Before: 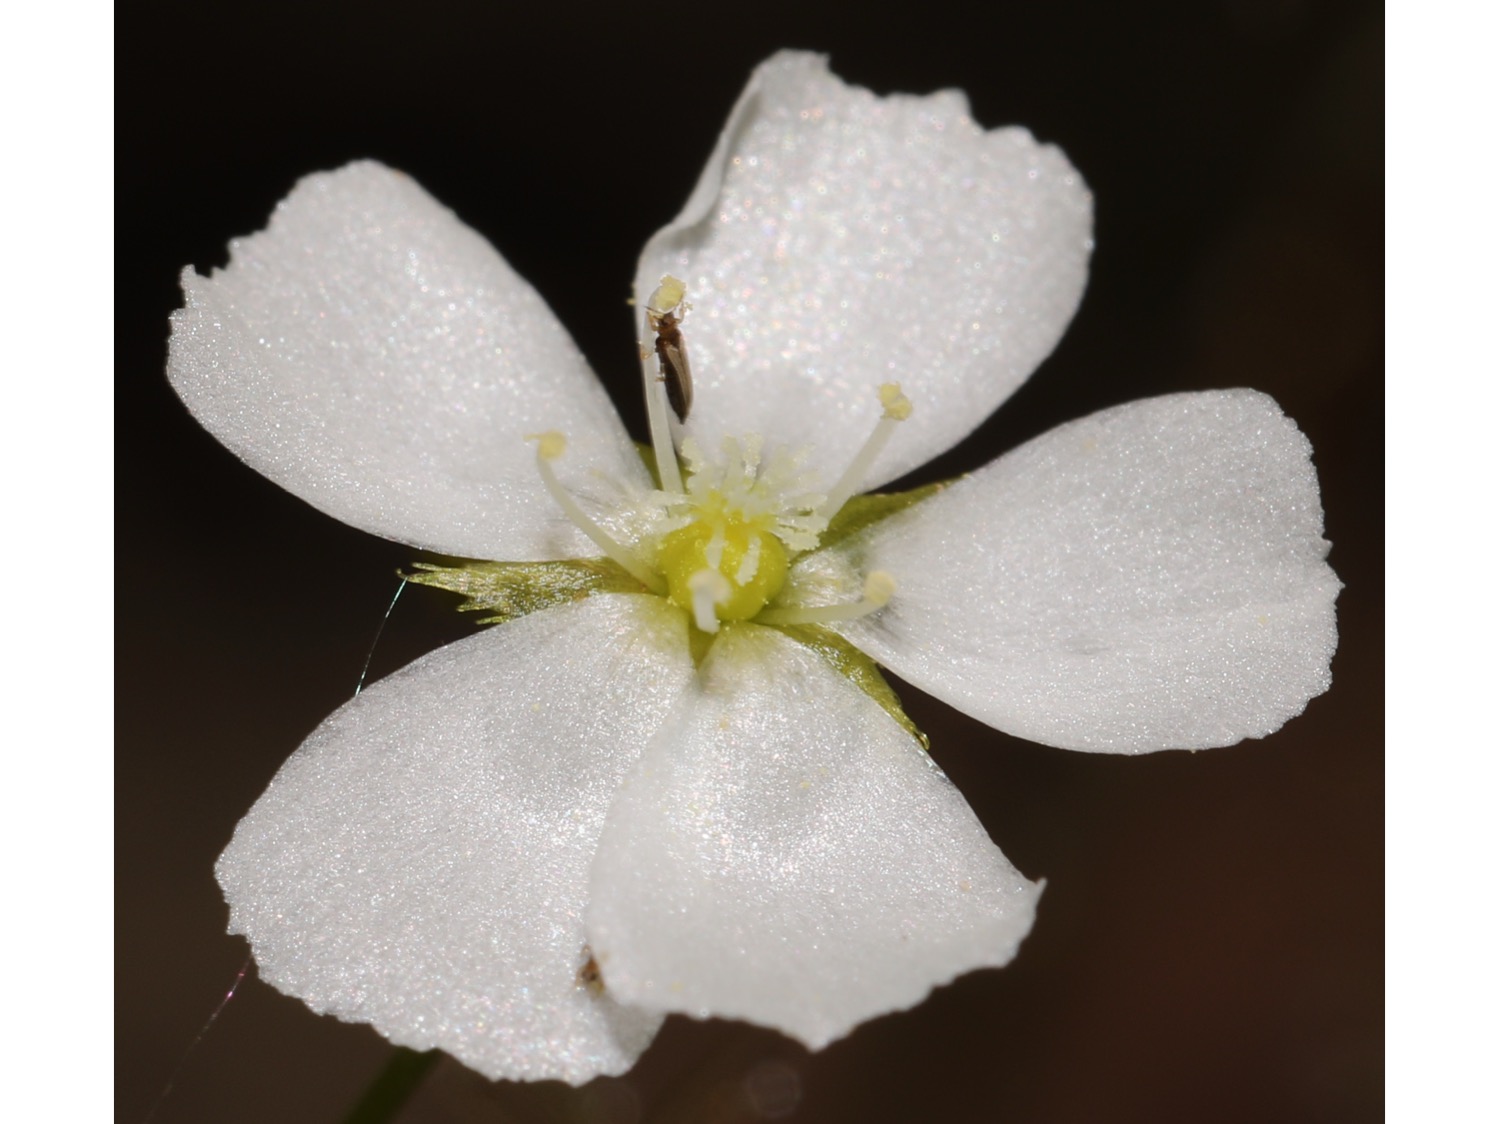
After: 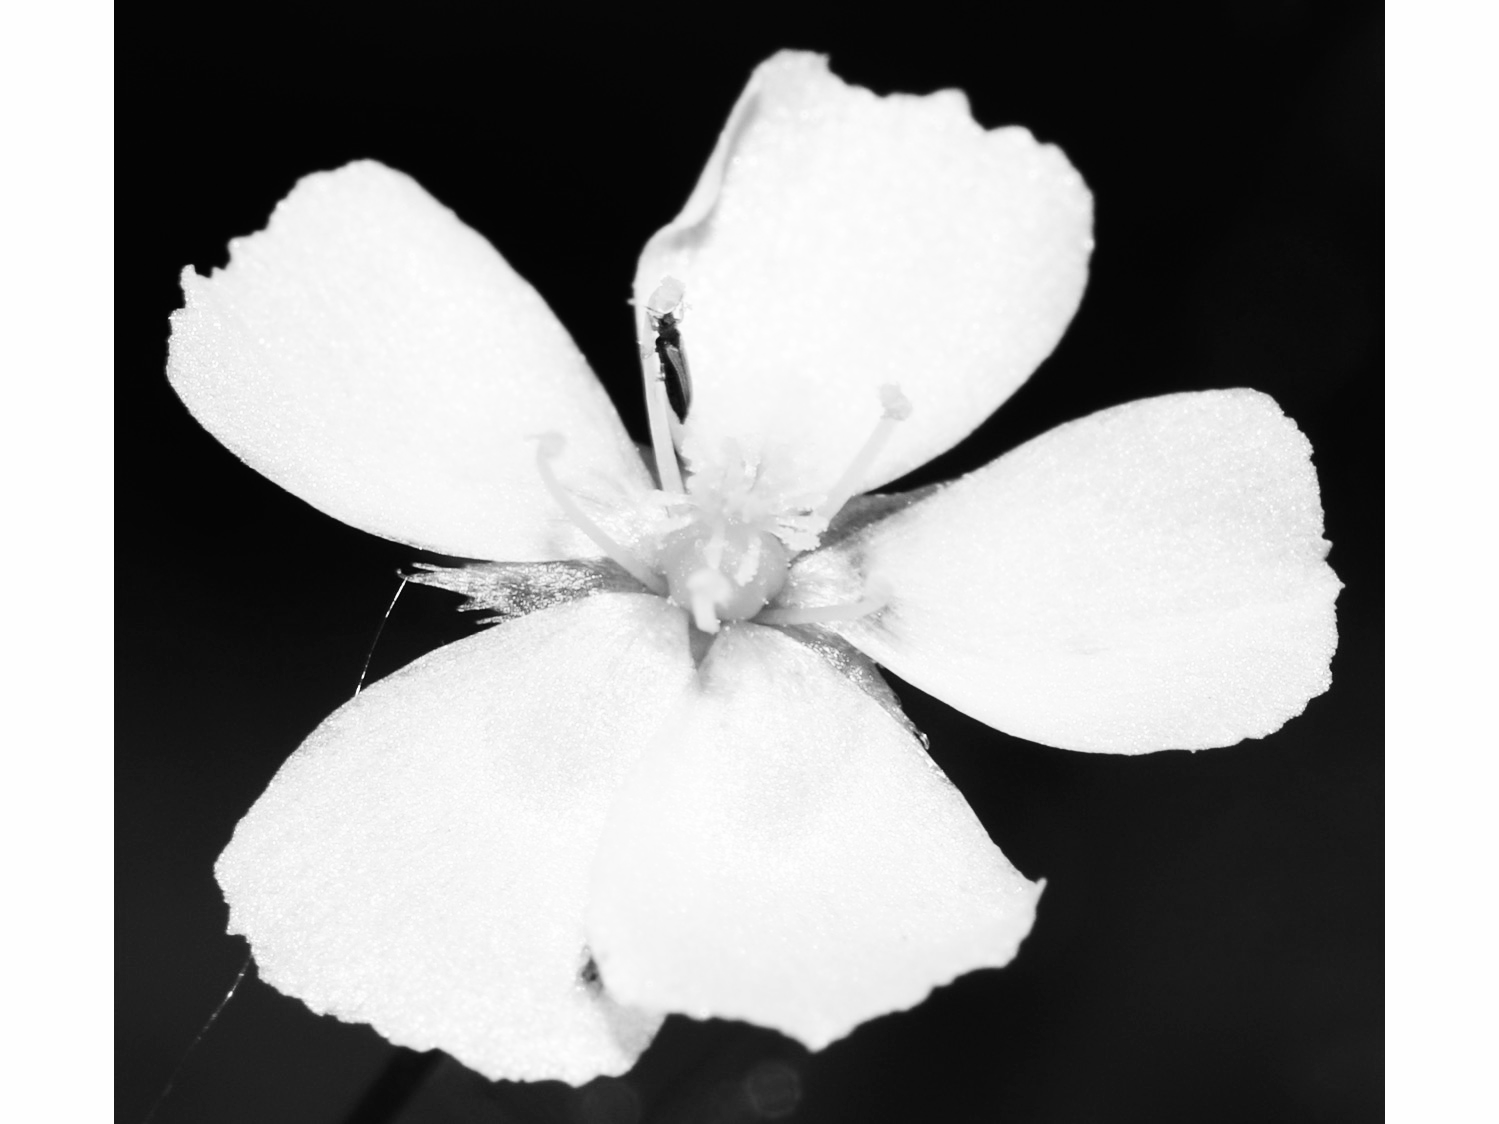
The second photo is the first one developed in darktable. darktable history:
color calibration: output gray [0.18, 0.41, 0.41, 0], illuminant same as pipeline (D50), adaptation XYZ, x 0.346, y 0.358, temperature 5016.64 K
base curve: curves: ch0 [(0, 0) (0.007, 0.004) (0.027, 0.03) (0.046, 0.07) (0.207, 0.54) (0.442, 0.872) (0.673, 0.972) (1, 1)], preserve colors none
